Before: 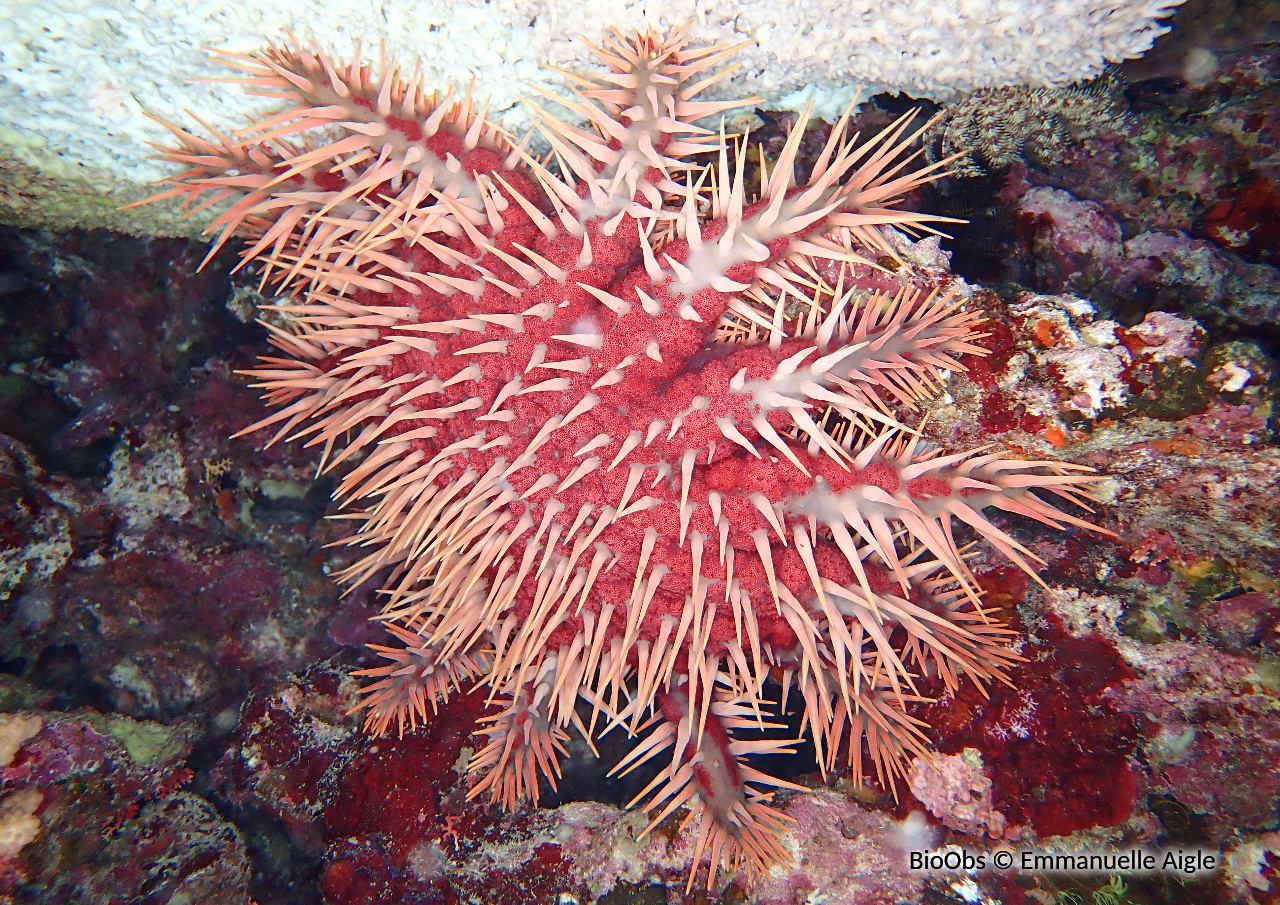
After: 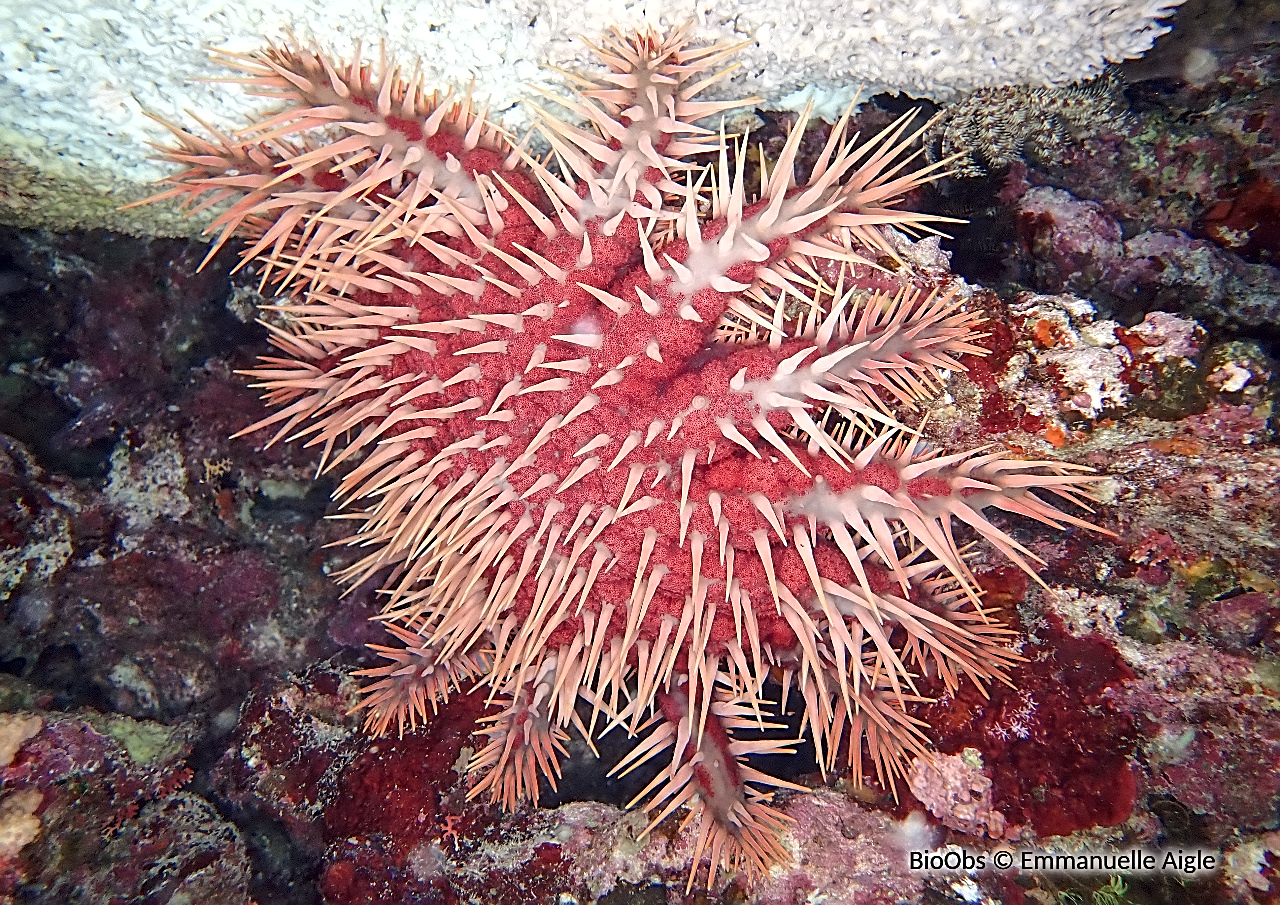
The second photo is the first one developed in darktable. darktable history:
sharpen: on, module defaults
levels: mode automatic
local contrast: highlights 100%, shadows 100%, detail 131%, midtone range 0.2
shadows and highlights: shadows 20.55, highlights -20.99, soften with gaussian
contrast equalizer: y [[0.5 ×6], [0.5 ×6], [0.5 ×6], [0 ×6], [0, 0.039, 0.251, 0.29, 0.293, 0.292]]
